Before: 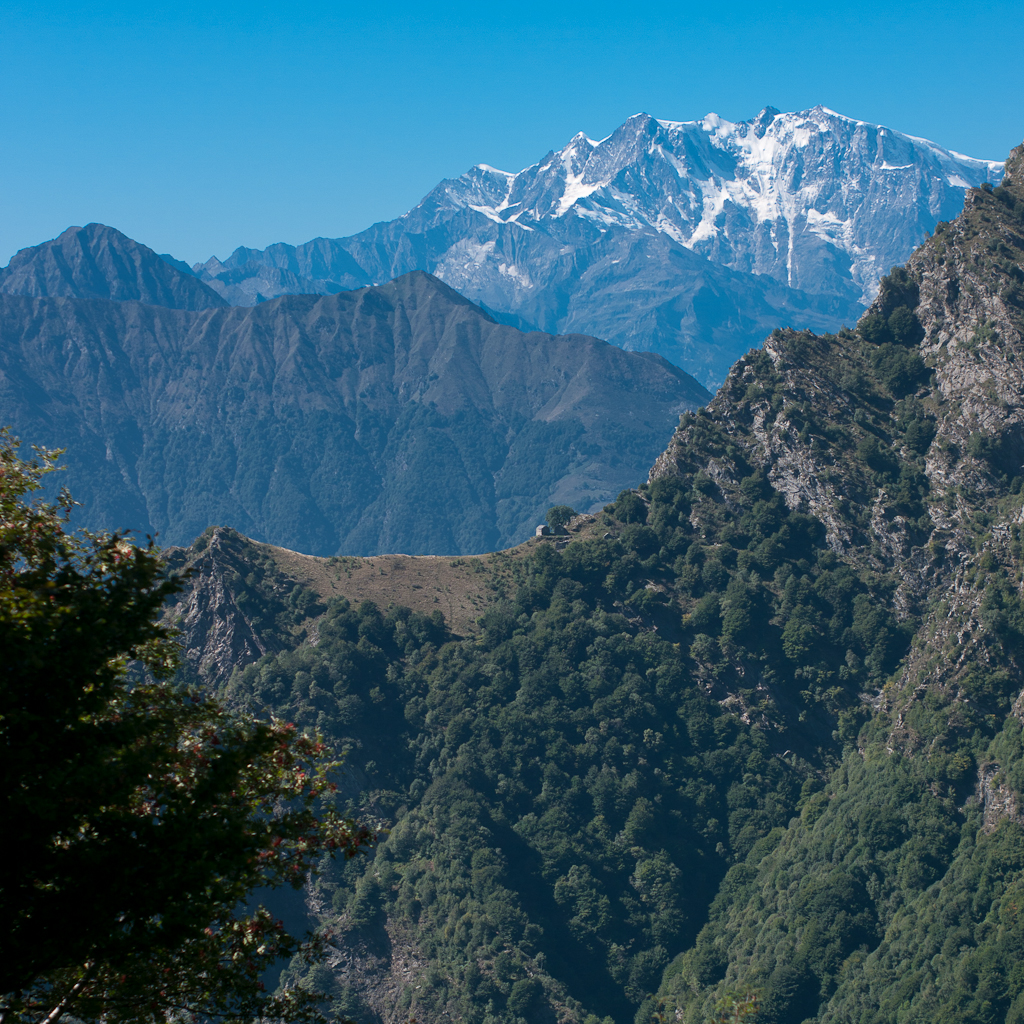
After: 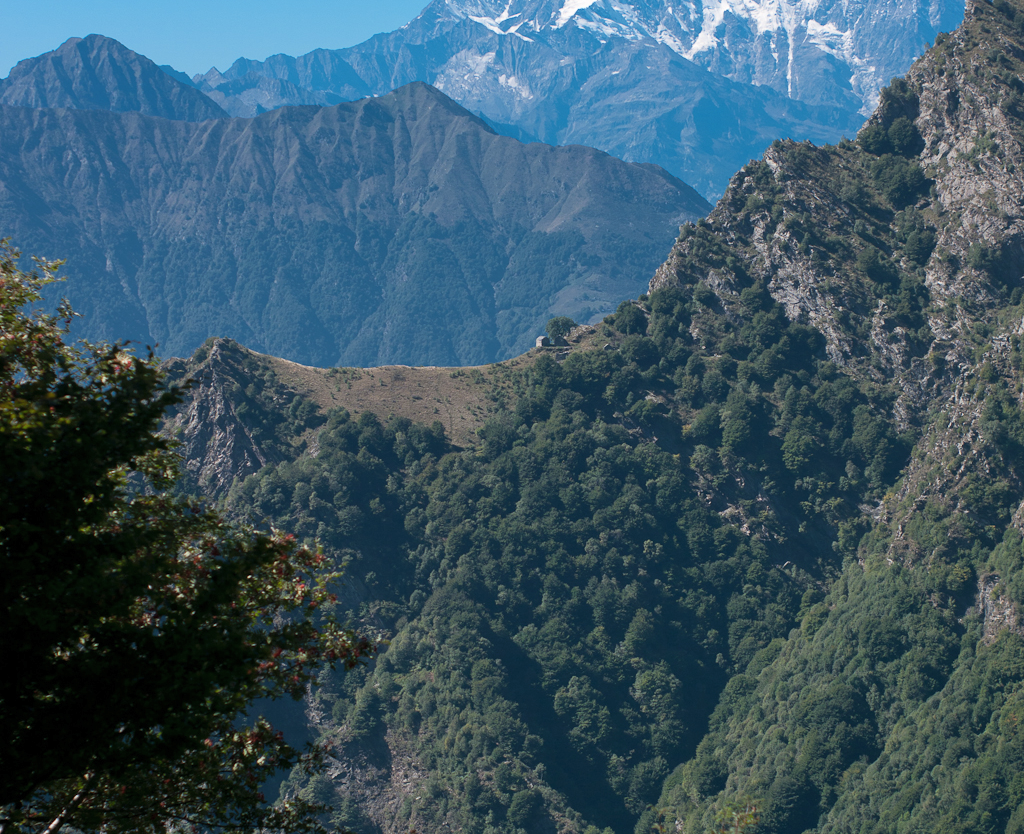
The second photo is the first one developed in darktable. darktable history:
contrast brightness saturation: contrast 0.05, brightness 0.06, saturation 0.01
crop and rotate: top 18.507%
